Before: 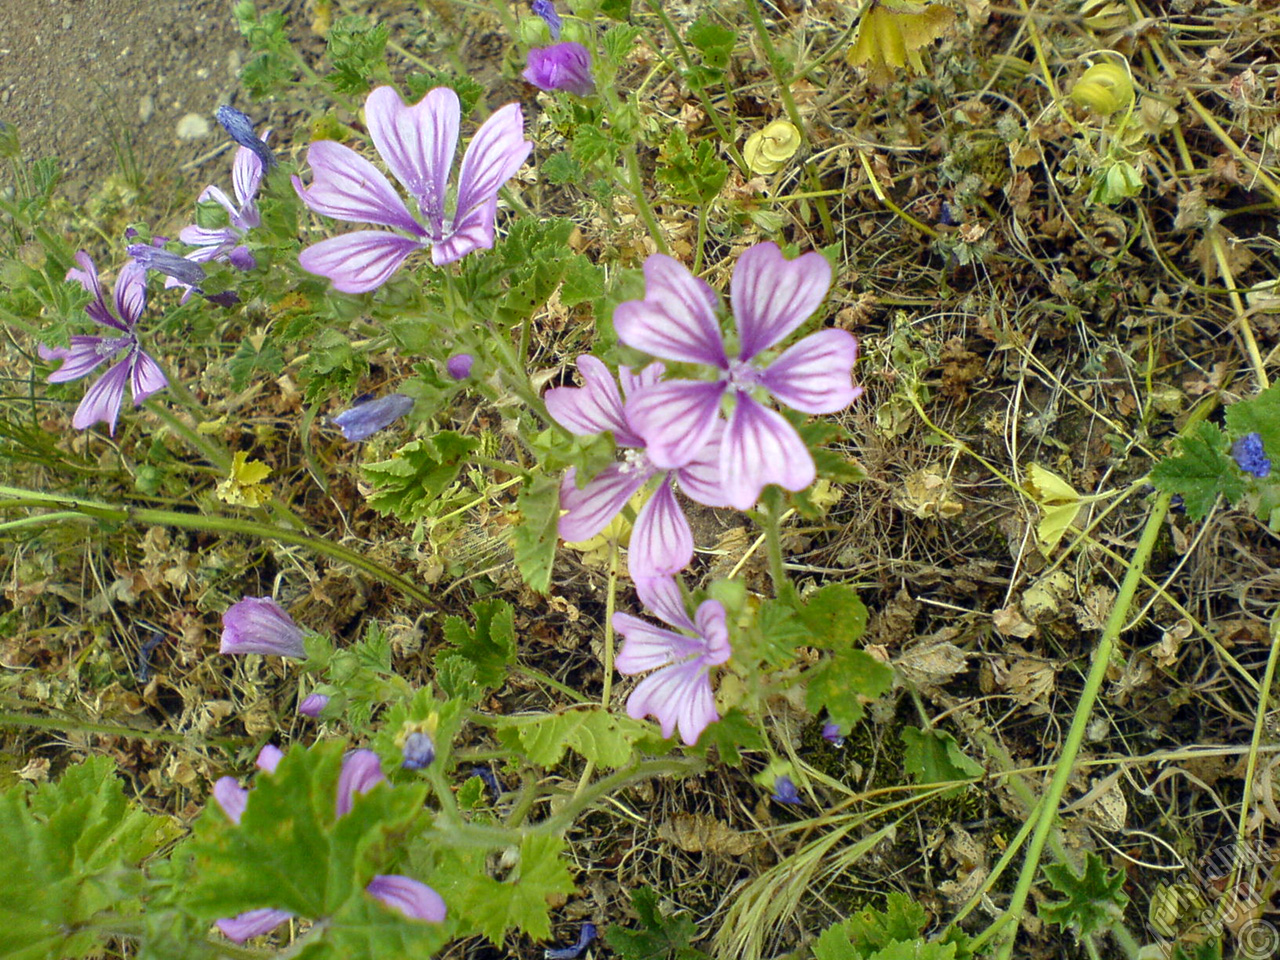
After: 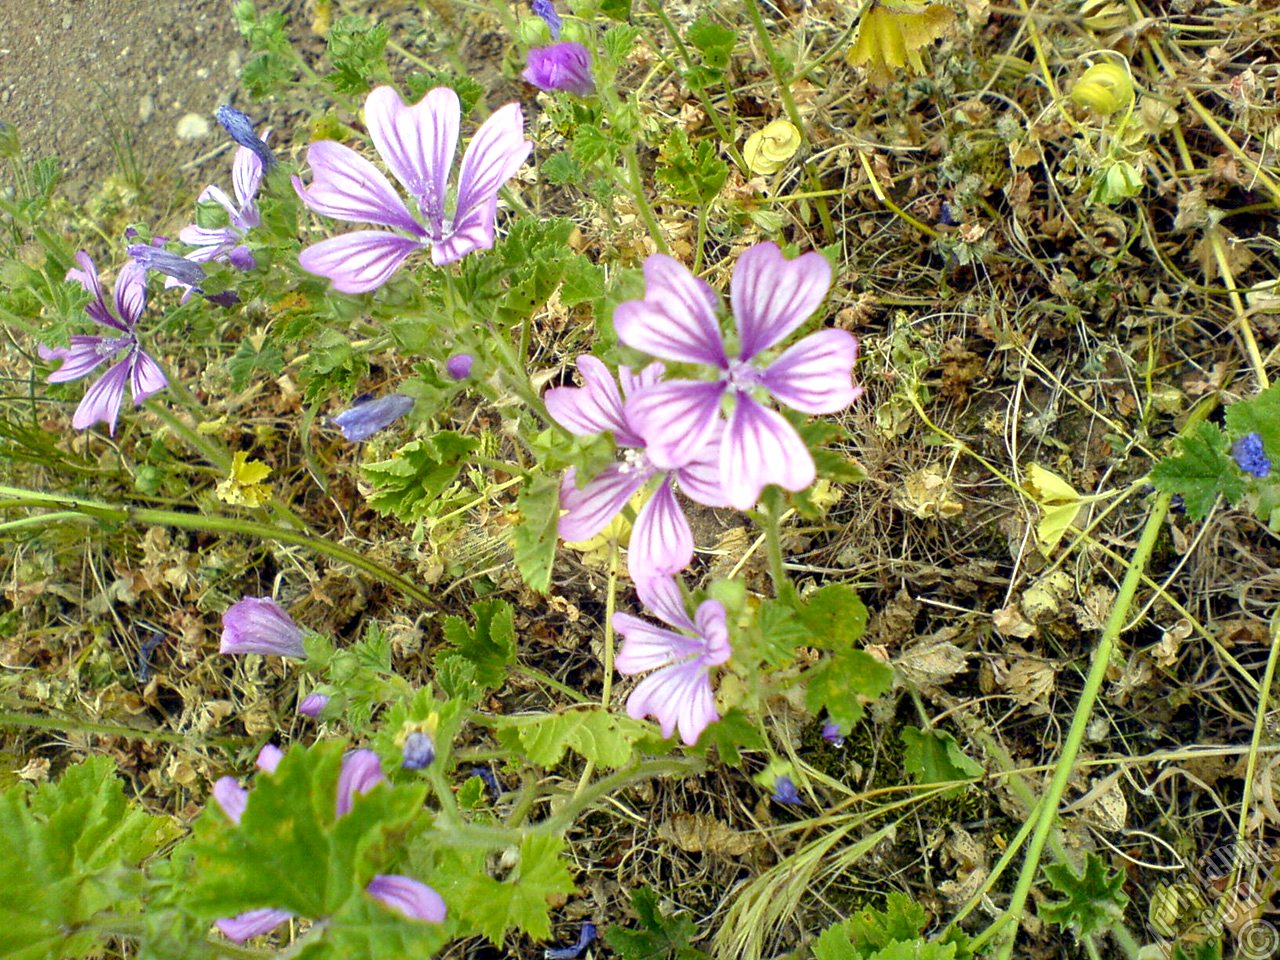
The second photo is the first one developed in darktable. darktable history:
exposure: black level correction 0.004, exposure 0.409 EV, compensate exposure bias true, compensate highlight preservation false
